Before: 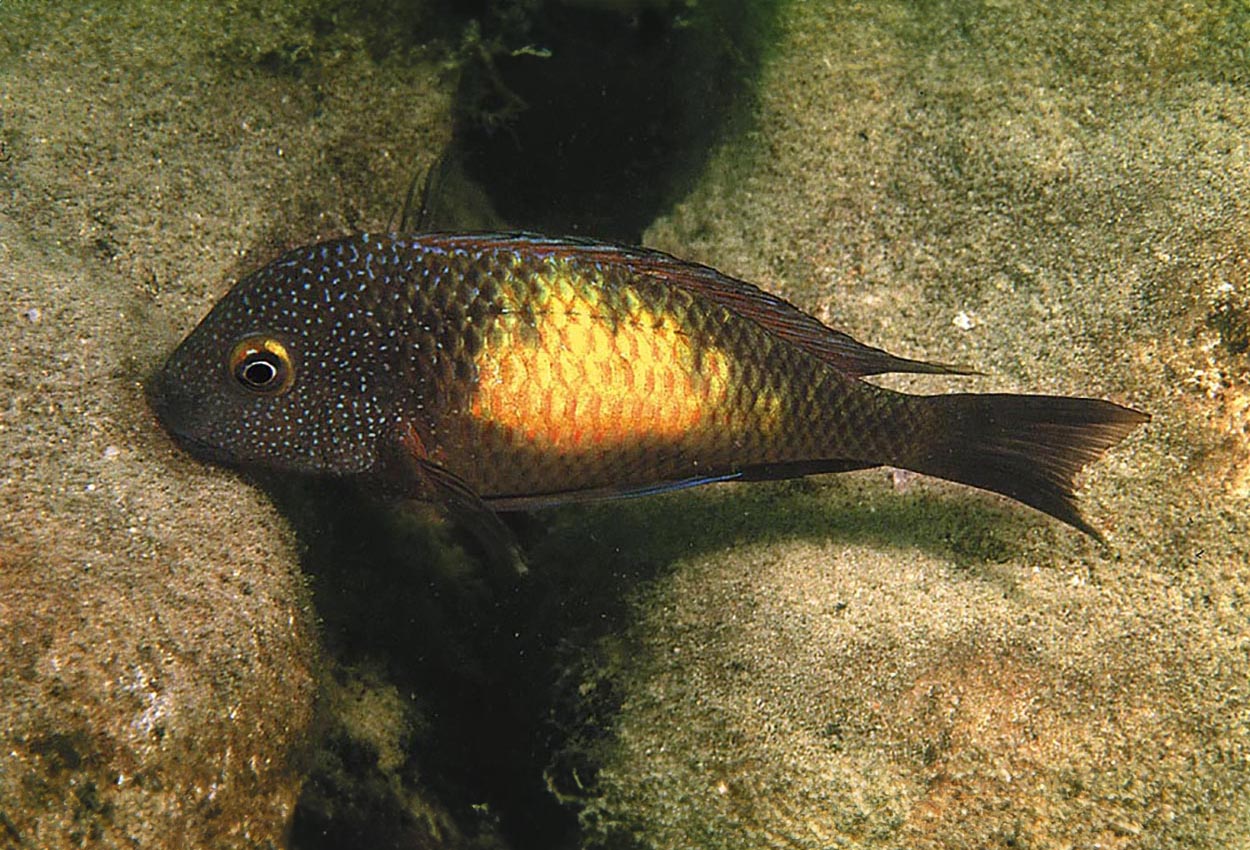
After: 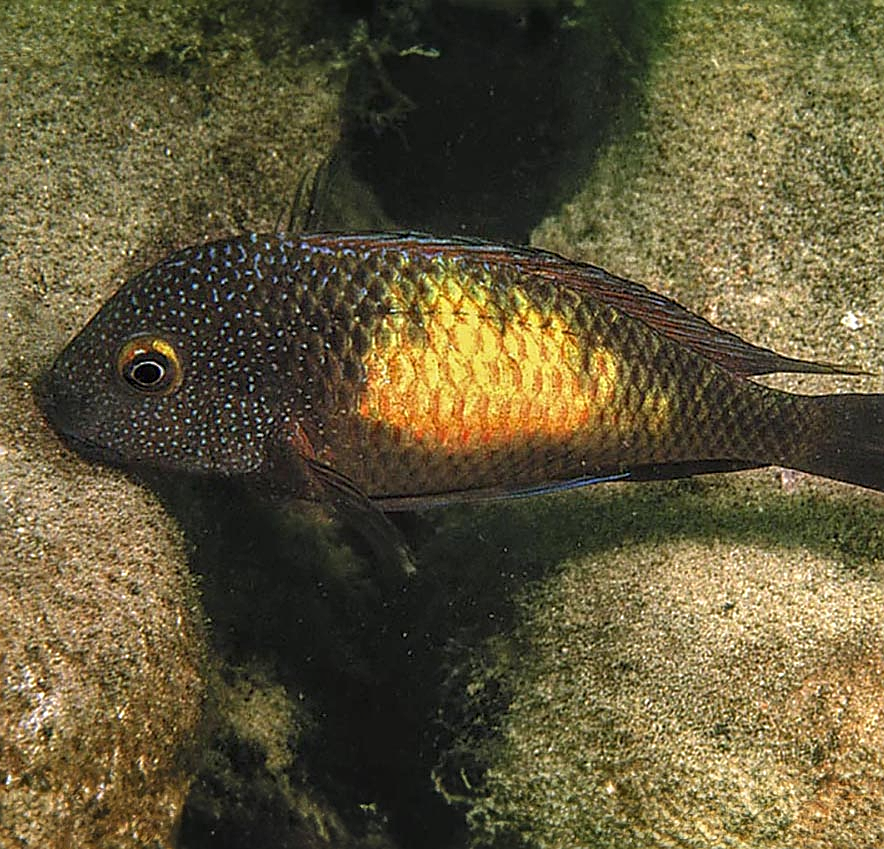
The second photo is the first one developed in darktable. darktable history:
local contrast: highlights 0%, shadows 0%, detail 133%
sharpen: on, module defaults
crop and rotate: left 9.061%, right 20.142%
